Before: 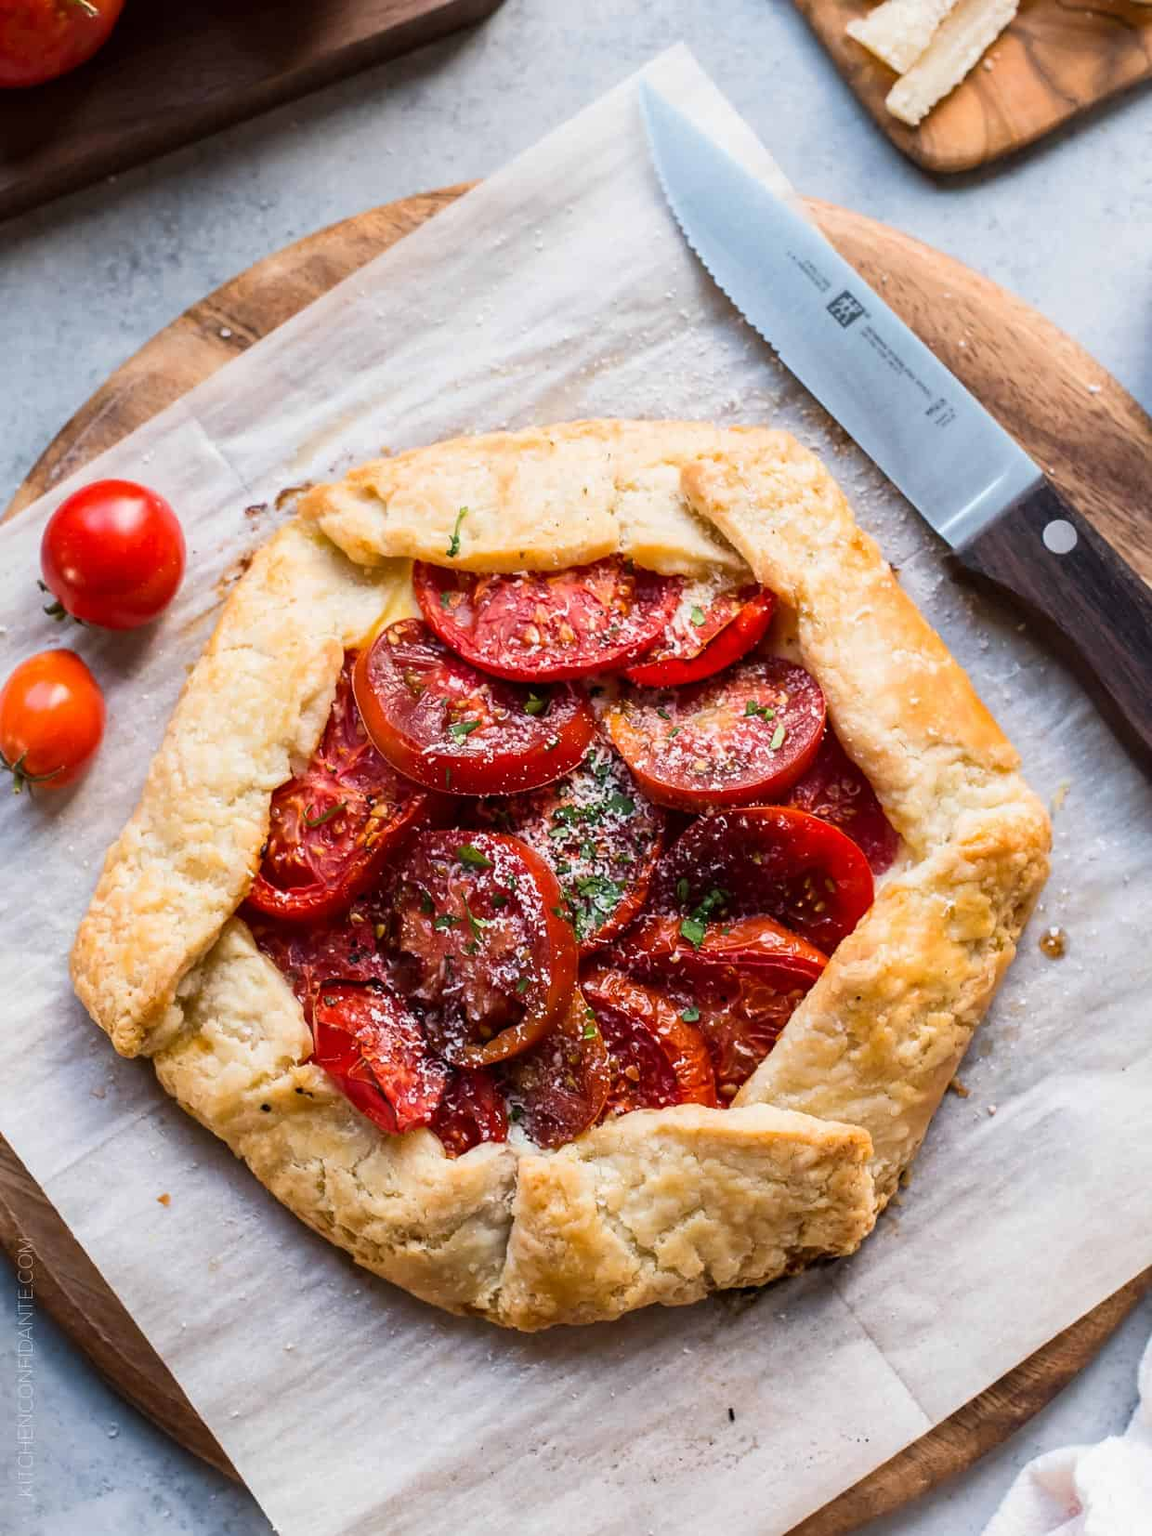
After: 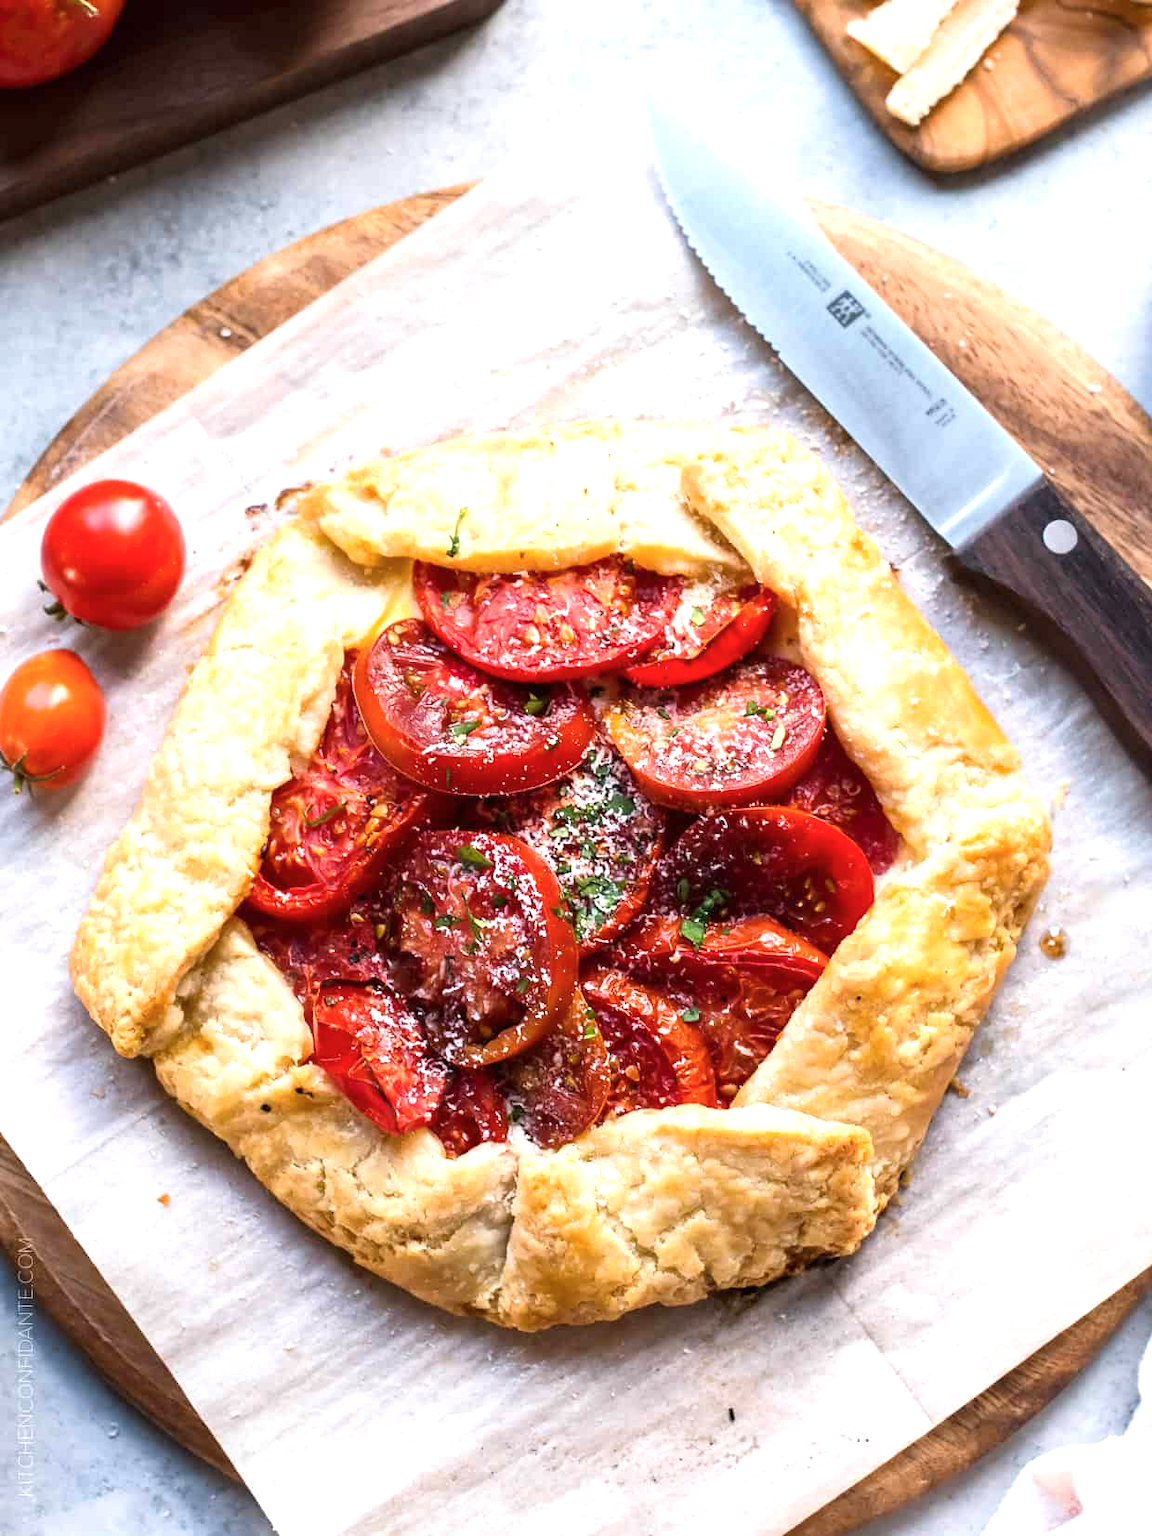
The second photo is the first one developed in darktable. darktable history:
exposure: exposure 0.702 EV, compensate exposure bias true, compensate highlight preservation false
color balance rgb: highlights gain › chroma 0.133%, highlights gain › hue 330.63°, perceptual saturation grading › global saturation -0.945%, global vibrance 2.033%
